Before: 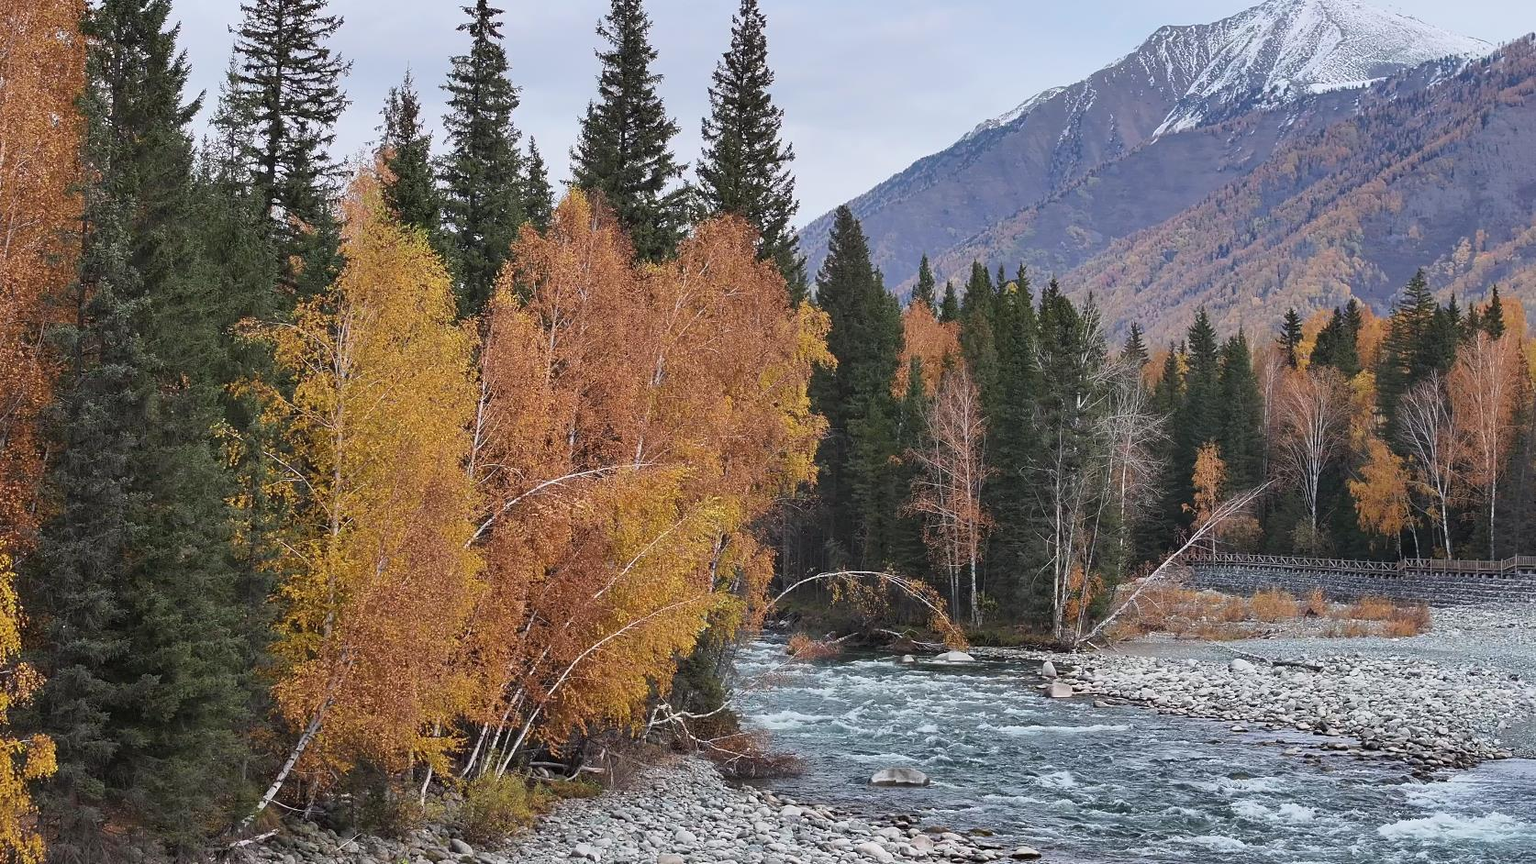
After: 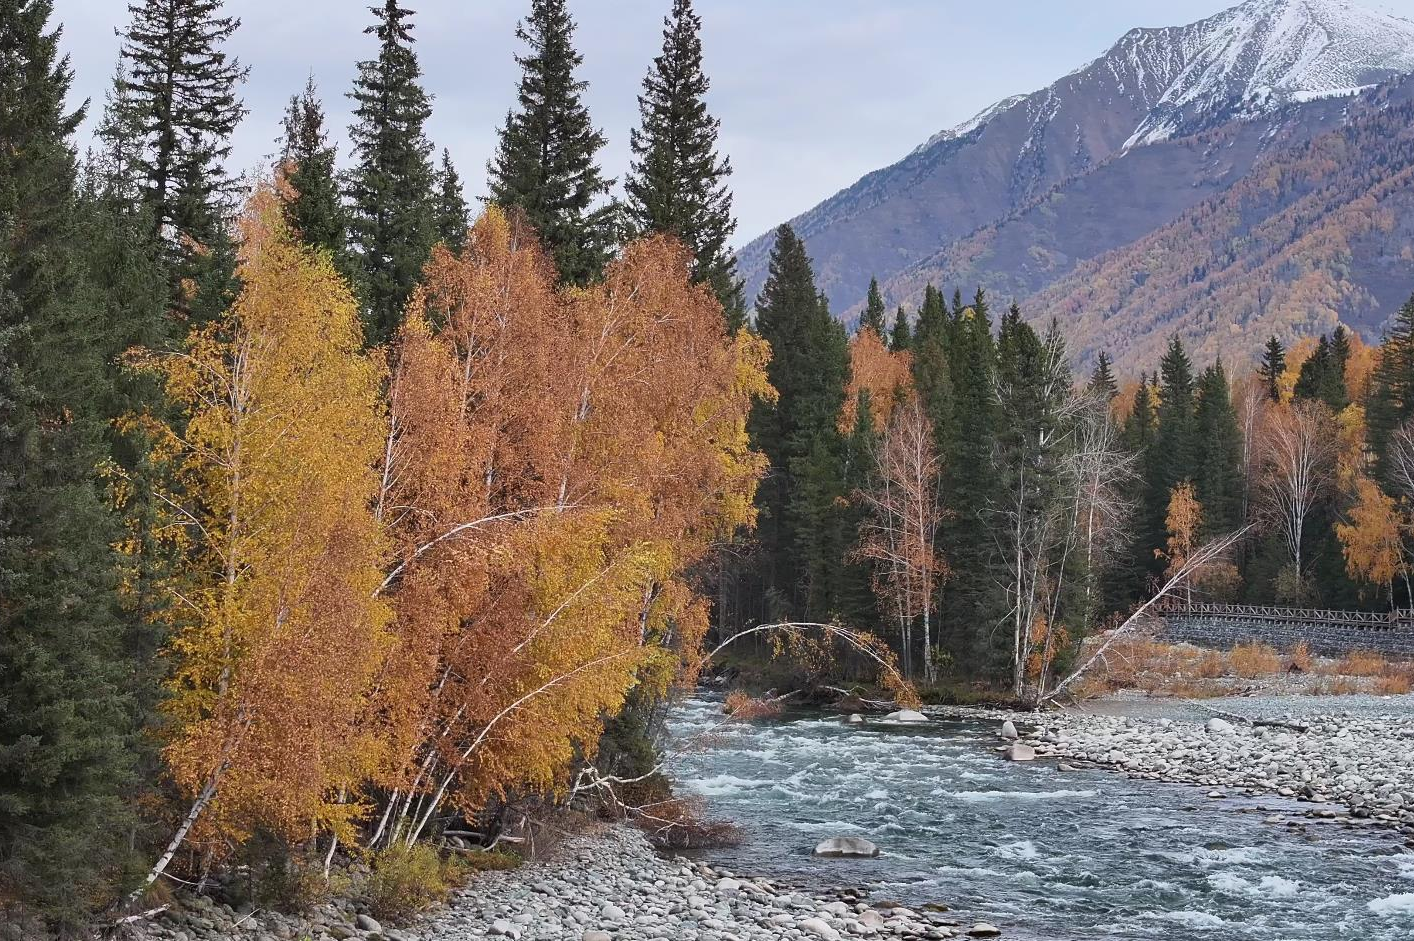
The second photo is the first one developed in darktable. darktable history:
crop: left 8.021%, right 7.5%
